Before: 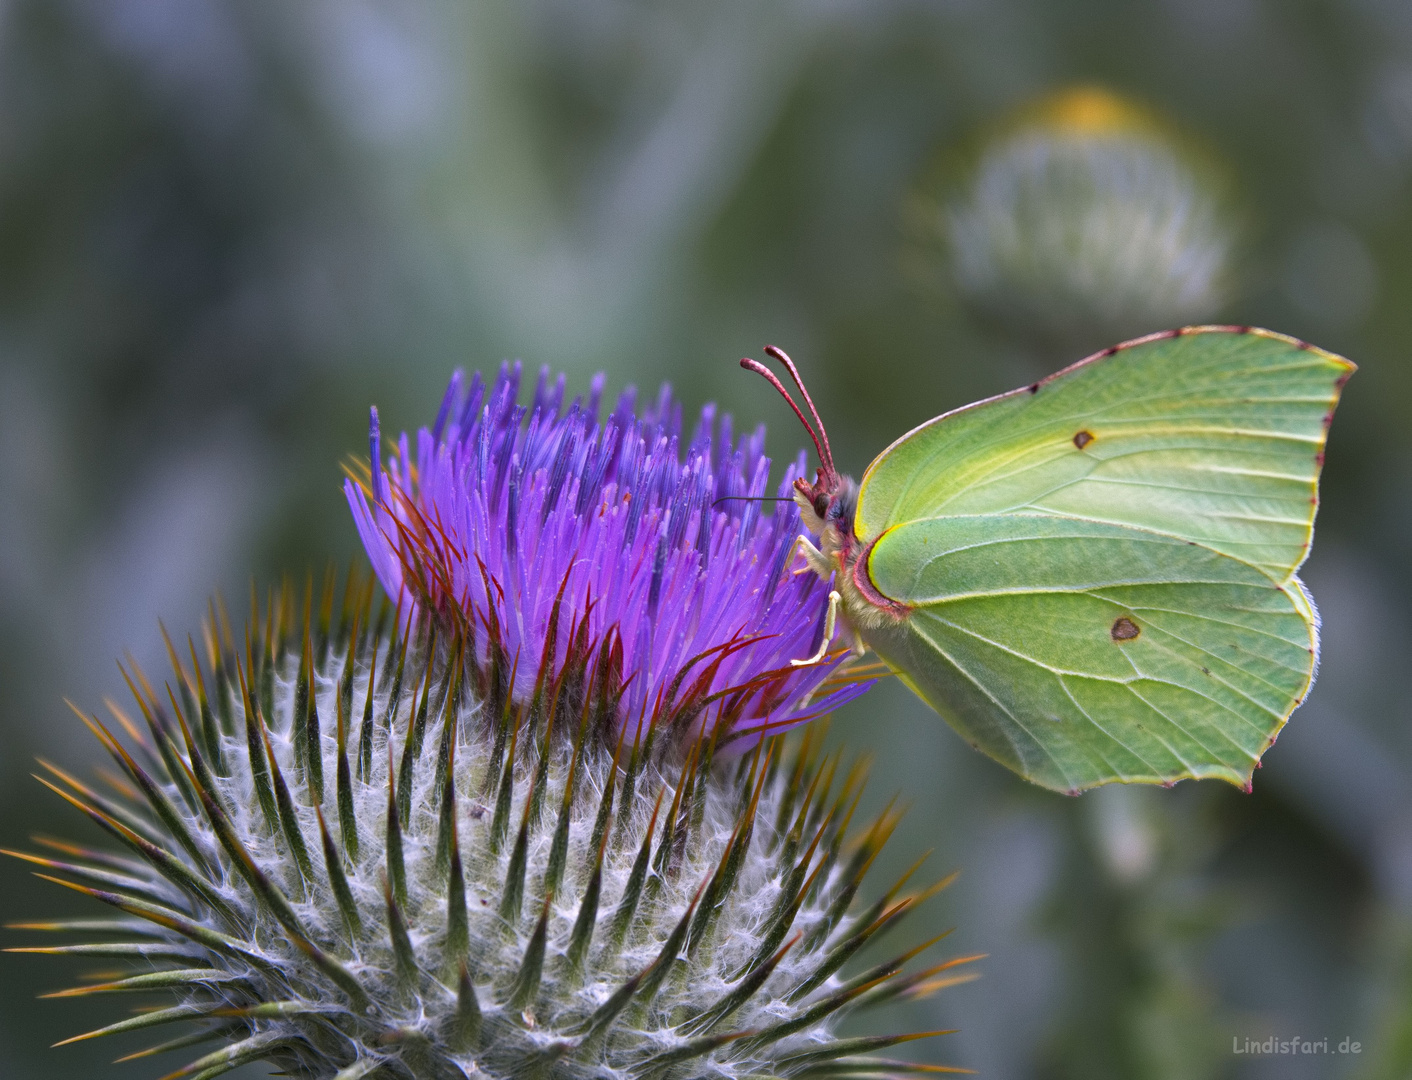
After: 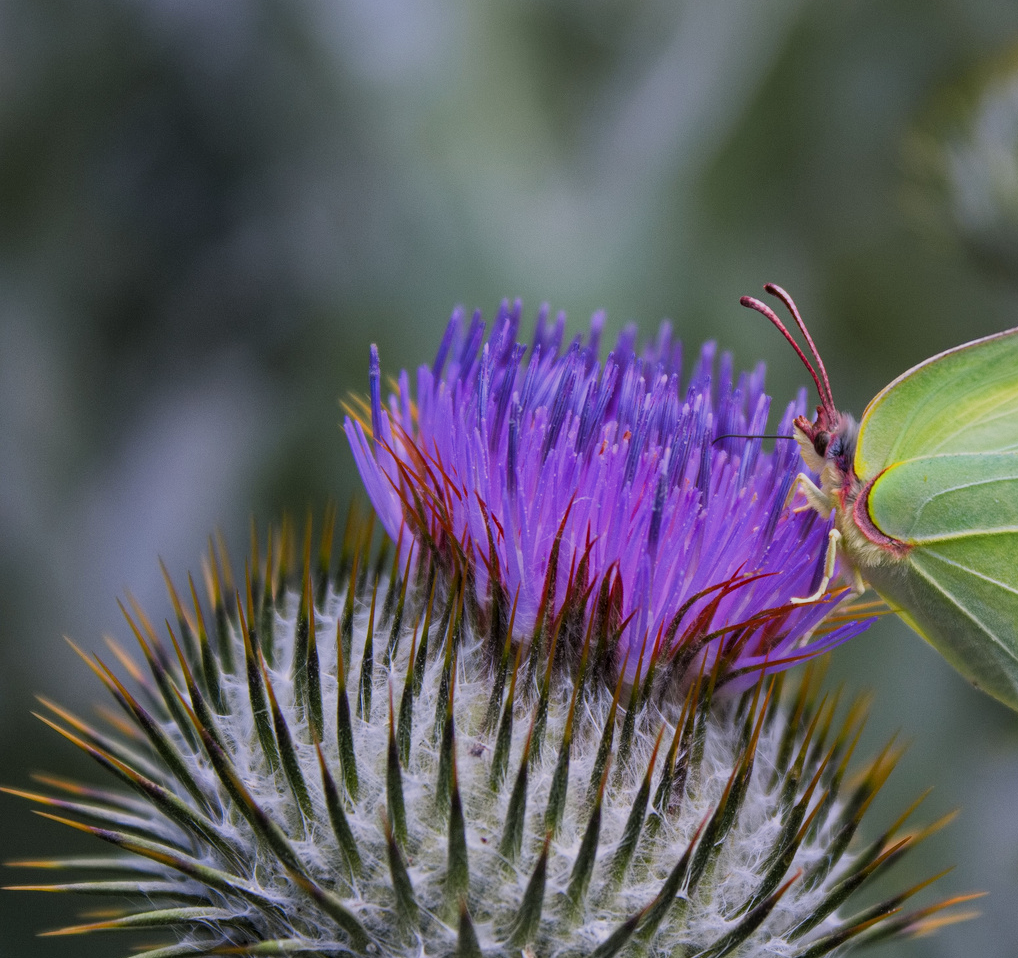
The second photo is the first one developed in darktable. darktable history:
local contrast: detail 110%
crop: top 5.753%, right 27.884%, bottom 5.525%
contrast brightness saturation: contrast 0.072
filmic rgb: black relative exposure -7.65 EV, white relative exposure 4.56 EV, threshold 3.04 EV, hardness 3.61, enable highlight reconstruction true
